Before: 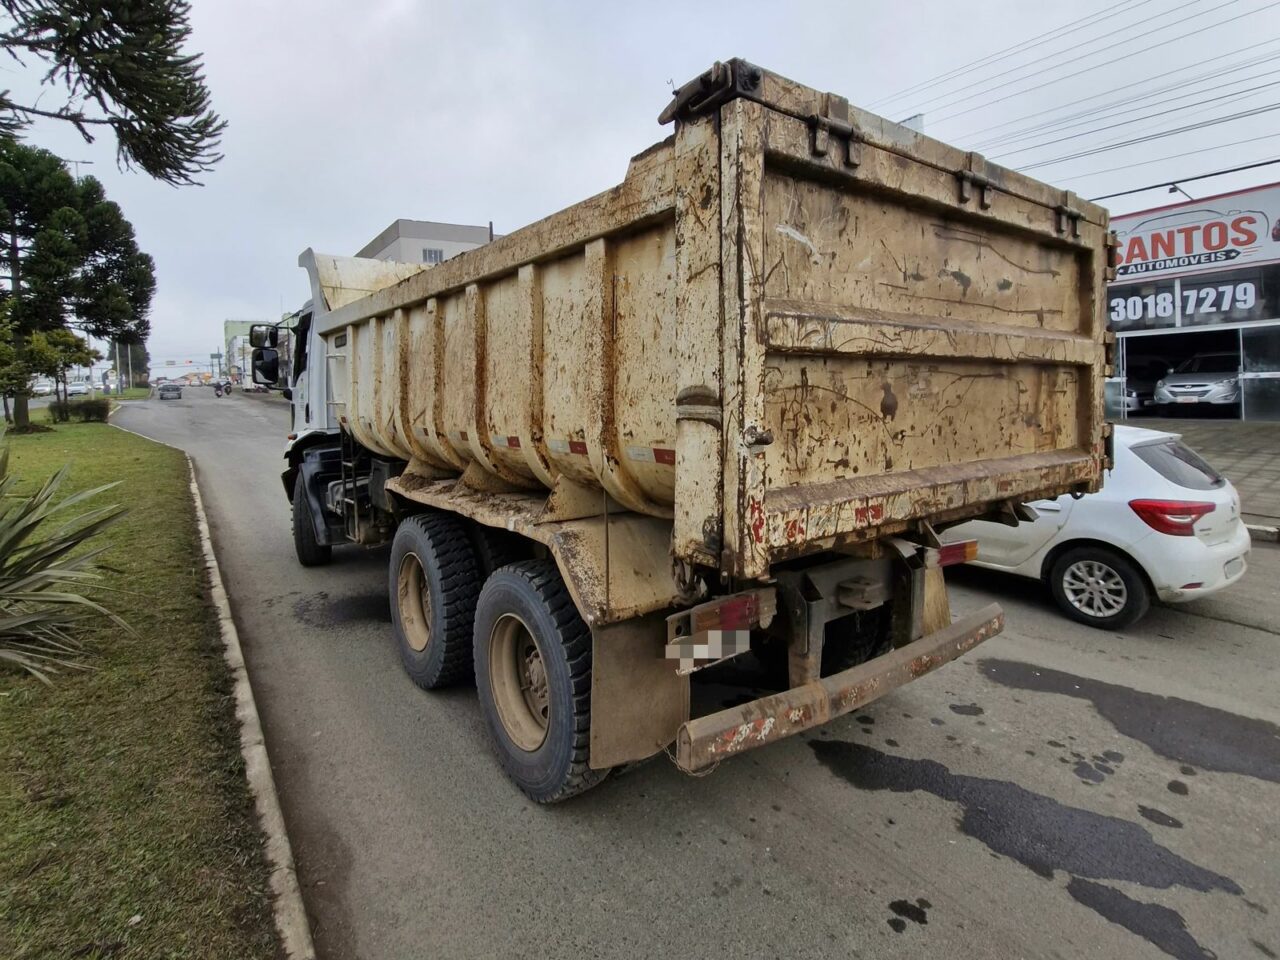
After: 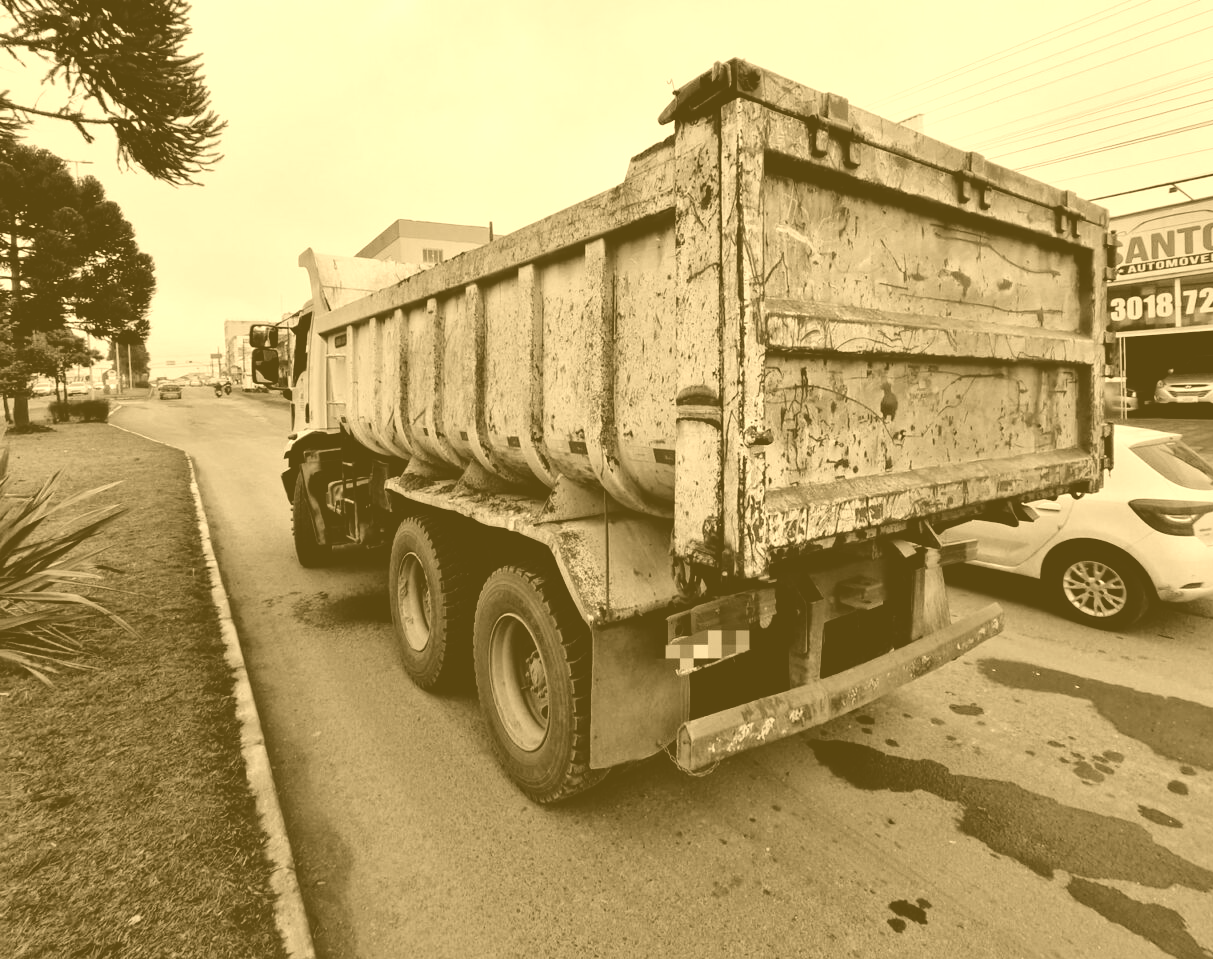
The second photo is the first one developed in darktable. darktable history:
filmic rgb: middle gray luminance 29%, black relative exposure -10.3 EV, white relative exposure 5.5 EV, threshold 6 EV, target black luminance 0%, hardness 3.95, latitude 2.04%, contrast 1.132, highlights saturation mix 5%, shadows ↔ highlights balance 15.11%, preserve chrominance no, color science v3 (2019), use custom middle-gray values true, iterations of high-quality reconstruction 0, enable highlight reconstruction true
color zones: curves: ch0 [(0, 0.5) (0.143, 0.52) (0.286, 0.5) (0.429, 0.5) (0.571, 0.5) (0.714, 0.5) (0.857, 0.5) (1, 0.5)]; ch1 [(0, 0.489) (0.155, 0.45) (0.286, 0.466) (0.429, 0.5) (0.571, 0.5) (0.714, 0.5) (0.857, 0.5) (1, 0.489)]
colorize: hue 36°, source mix 100%
crop and rotate: right 5.167%
